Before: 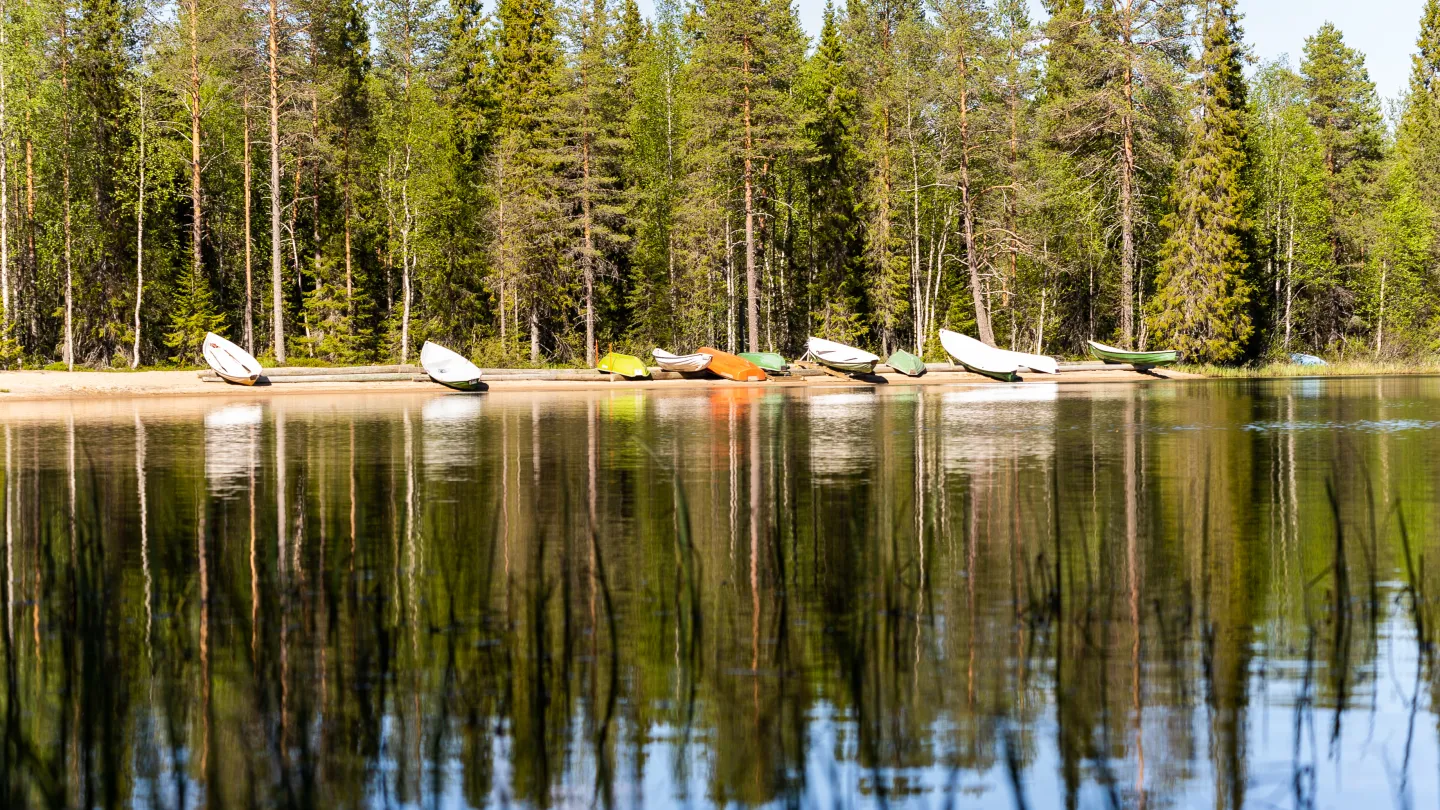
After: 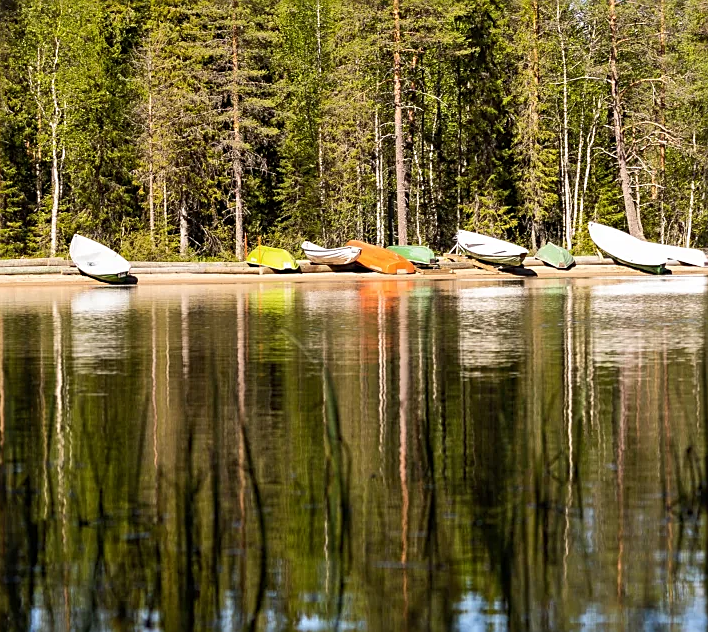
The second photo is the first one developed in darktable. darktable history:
crop and rotate: angle 0.02°, left 24.367%, top 13.249%, right 26.417%, bottom 8.679%
sharpen: on, module defaults
